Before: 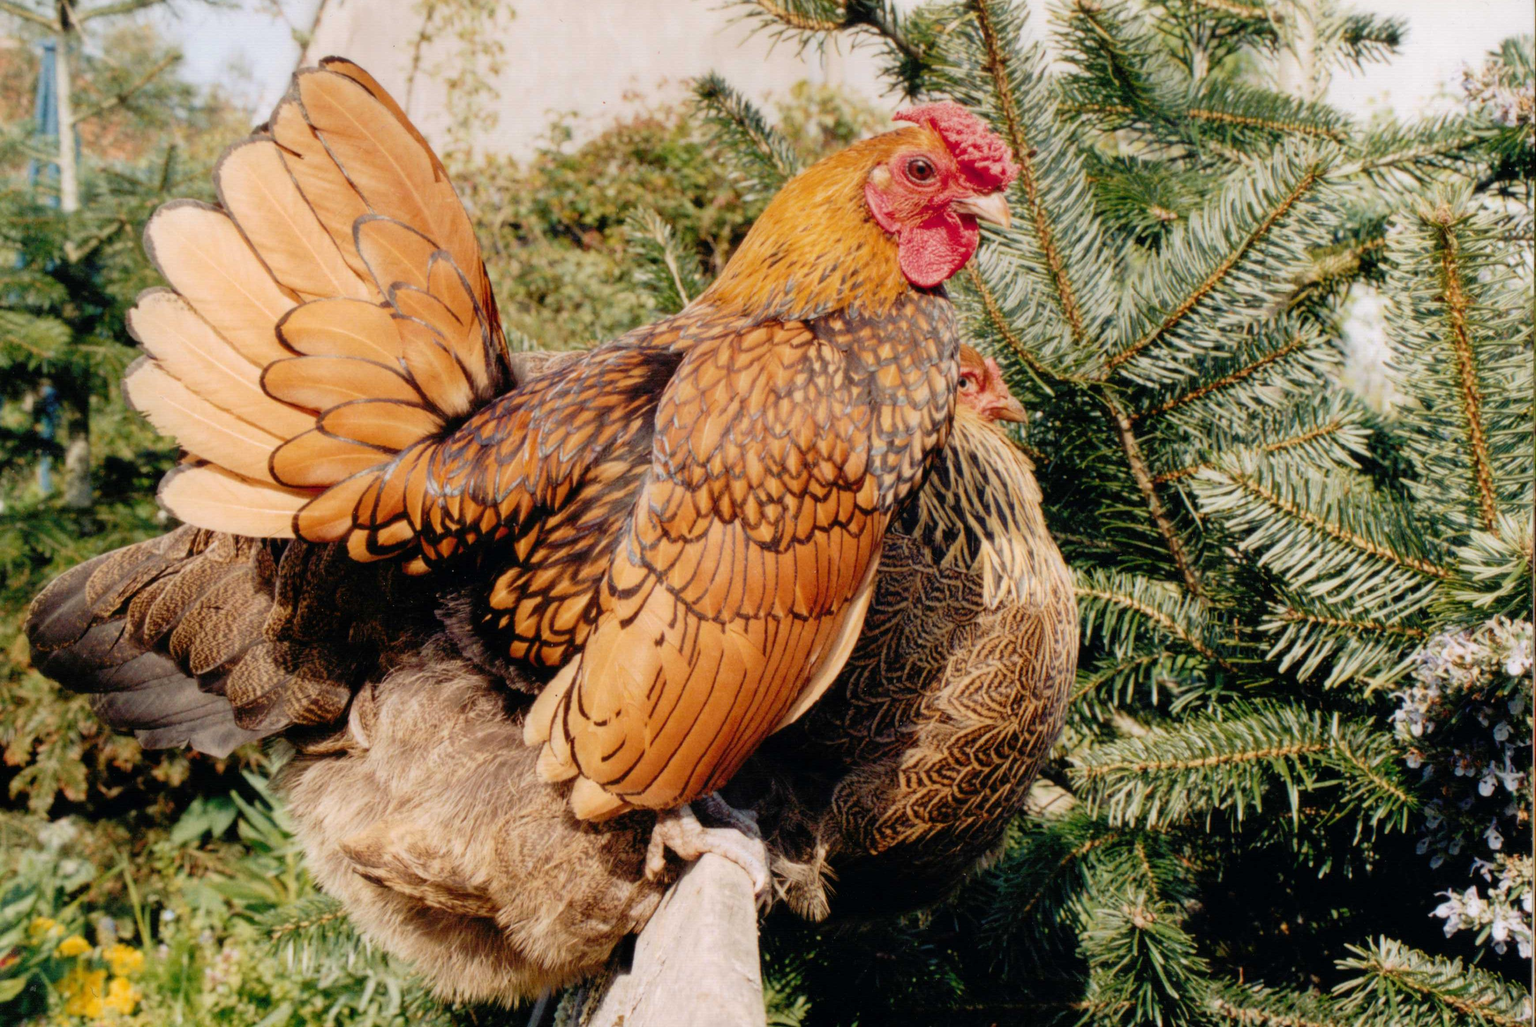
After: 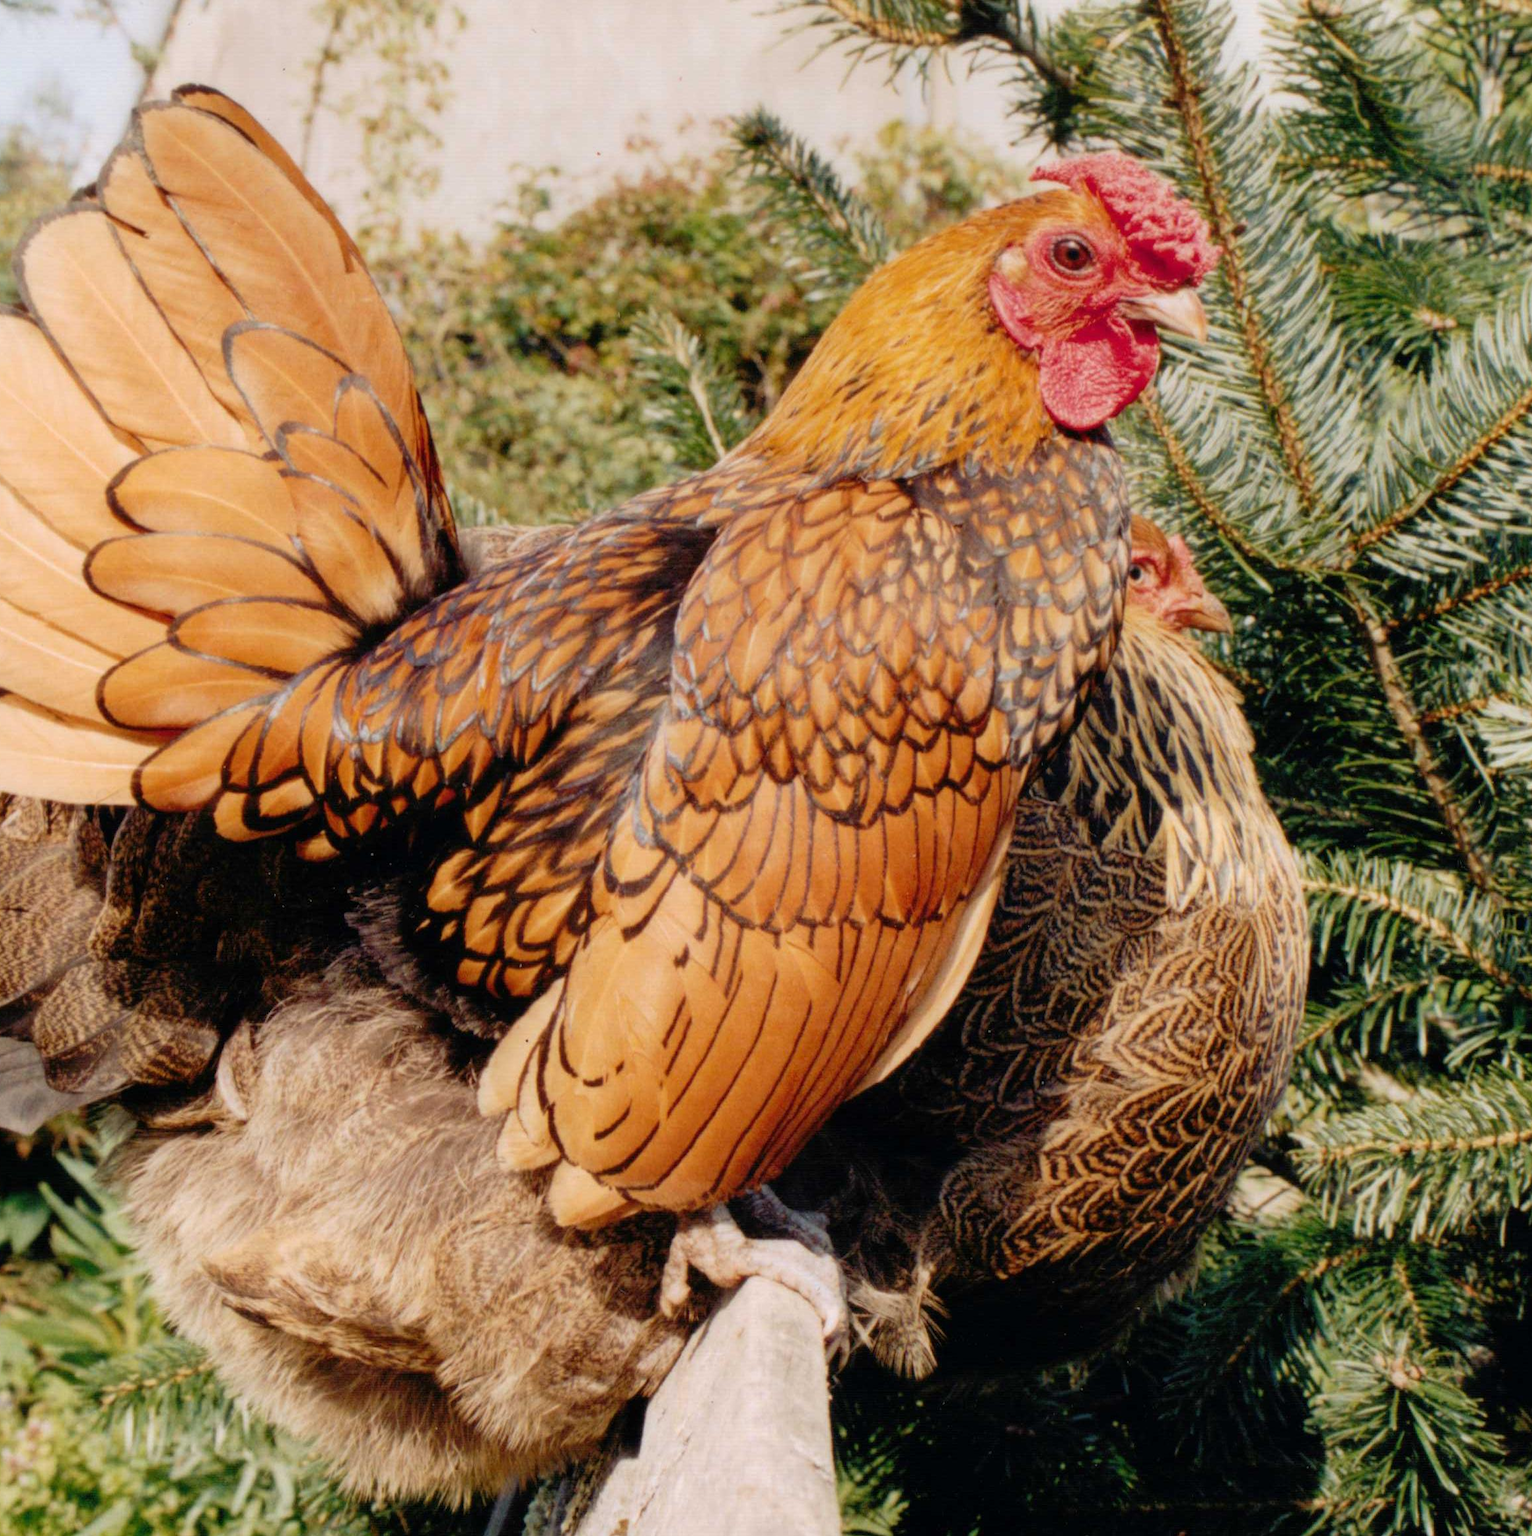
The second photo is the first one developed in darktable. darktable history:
crop and rotate: left 13.342%, right 19.972%
